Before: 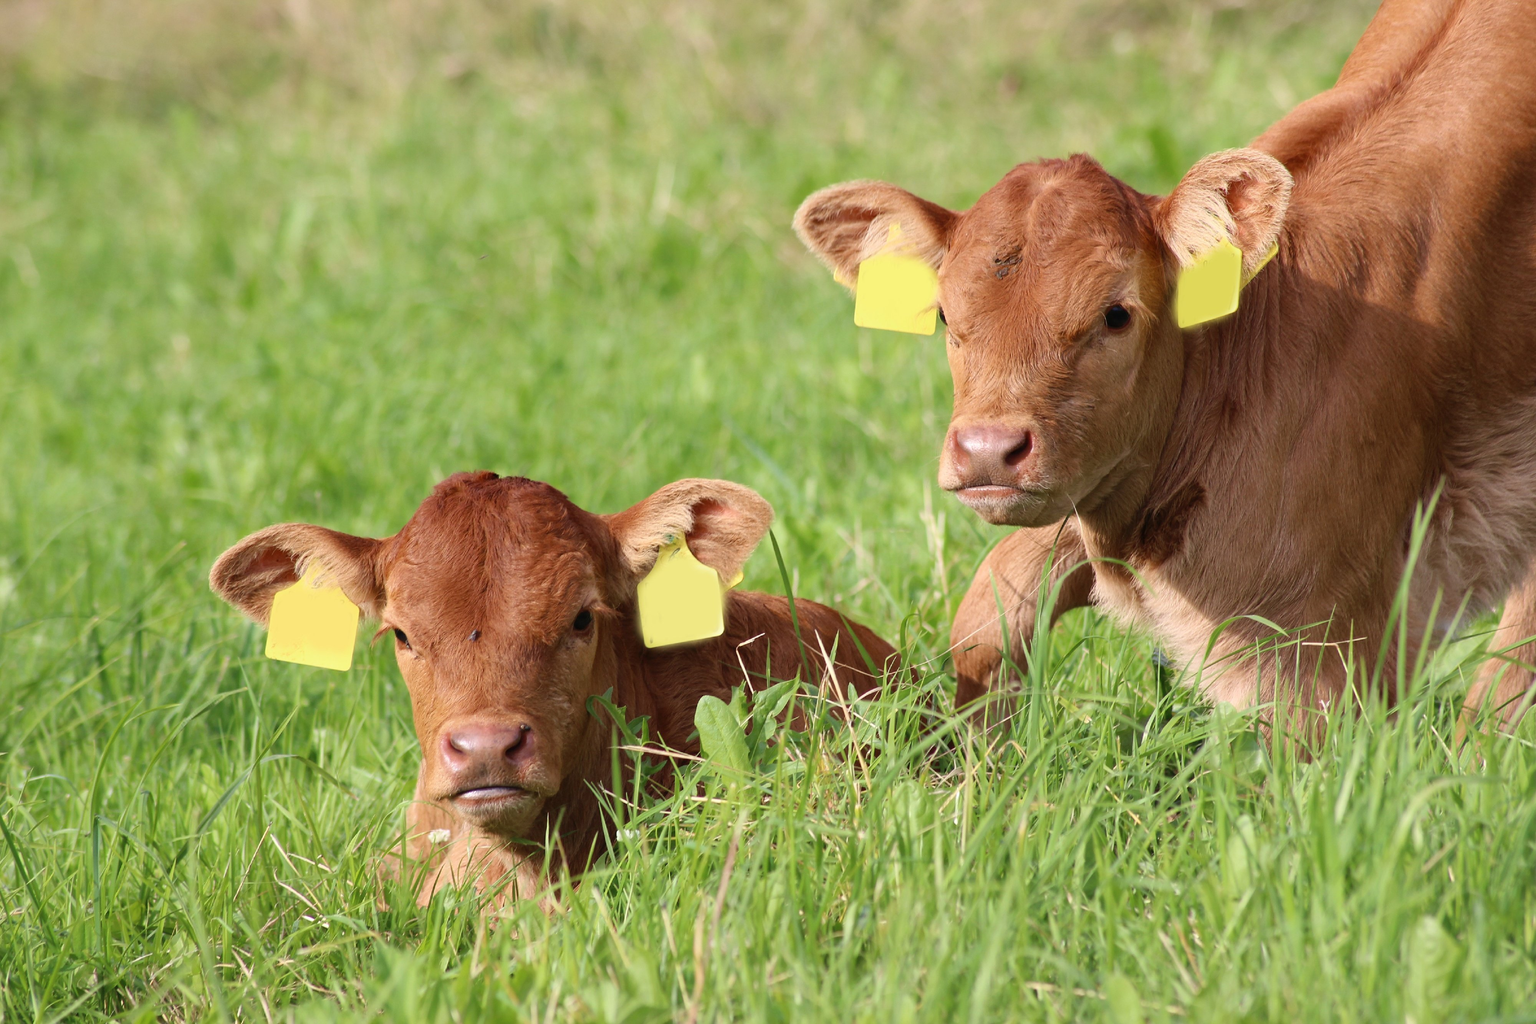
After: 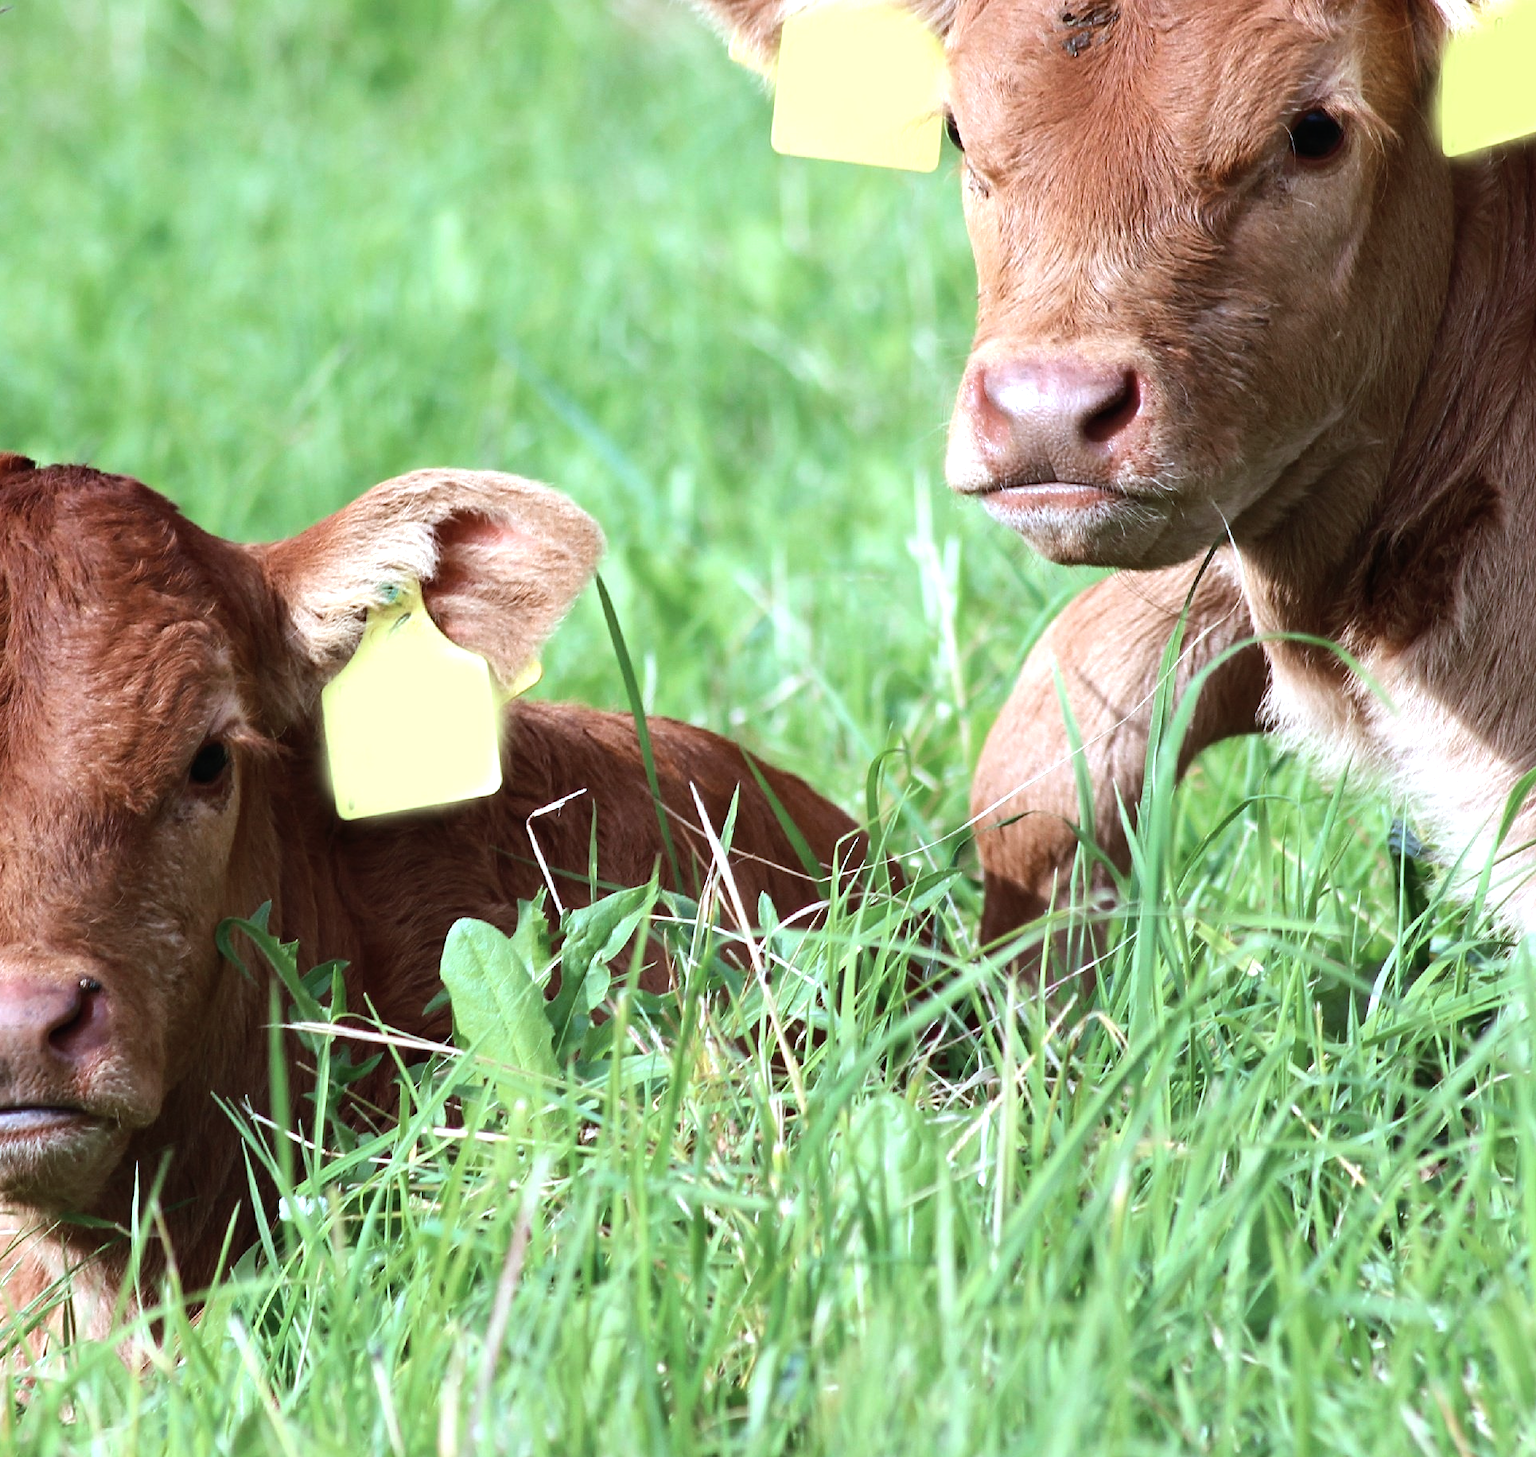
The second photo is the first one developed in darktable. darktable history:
crop: left 31.379%, top 24.658%, right 20.326%, bottom 6.628%
tone equalizer: -8 EV -0.75 EV, -7 EV -0.7 EV, -6 EV -0.6 EV, -5 EV -0.4 EV, -3 EV 0.4 EV, -2 EV 0.6 EV, -1 EV 0.7 EV, +0 EV 0.75 EV, edges refinement/feathering 500, mask exposure compensation -1.57 EV, preserve details no
color correction: highlights a* -9.35, highlights b* -23.15
